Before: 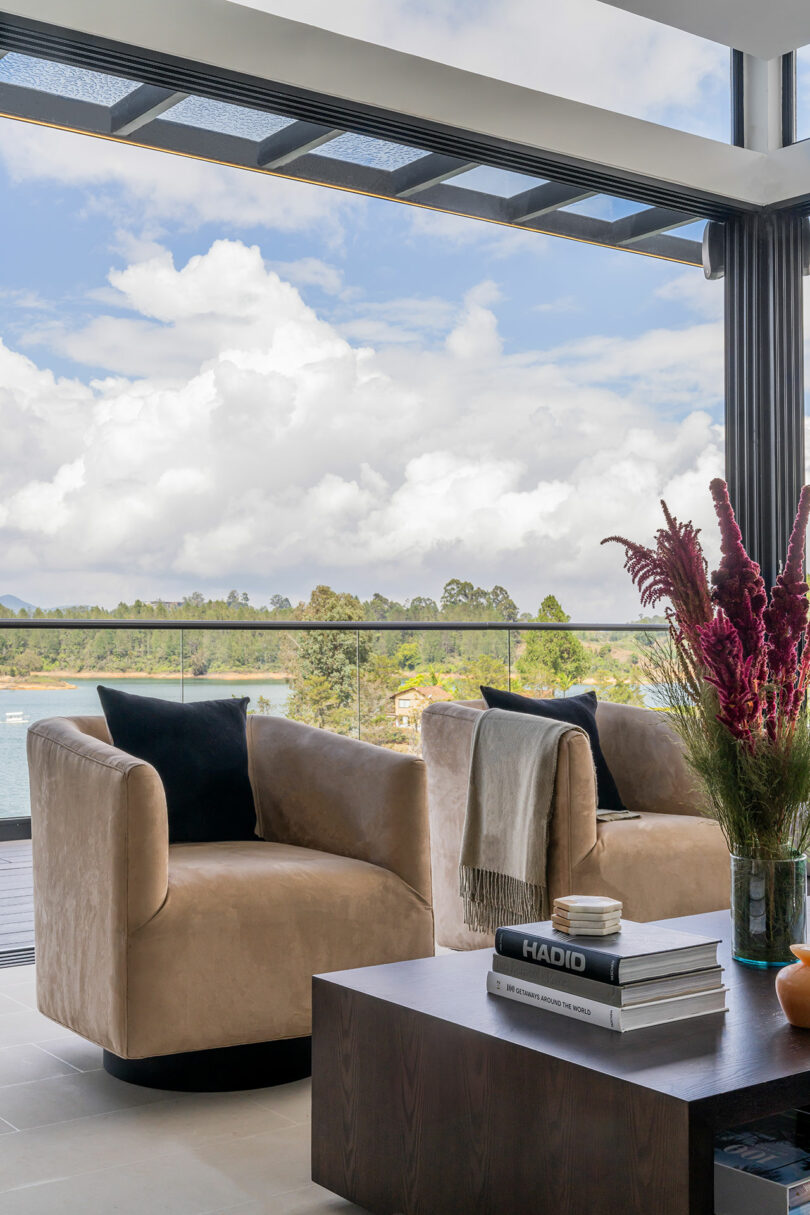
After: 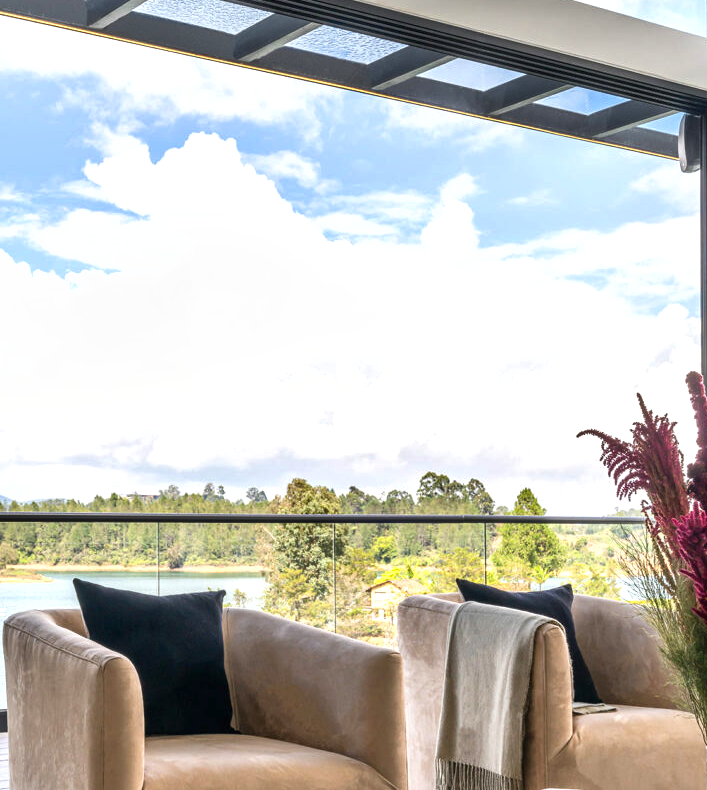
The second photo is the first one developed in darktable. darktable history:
crop: left 2.995%, top 8.874%, right 9.65%, bottom 26.073%
shadows and highlights: low approximation 0.01, soften with gaussian
exposure: black level correction 0, exposure 0.691 EV, compensate highlight preservation false
